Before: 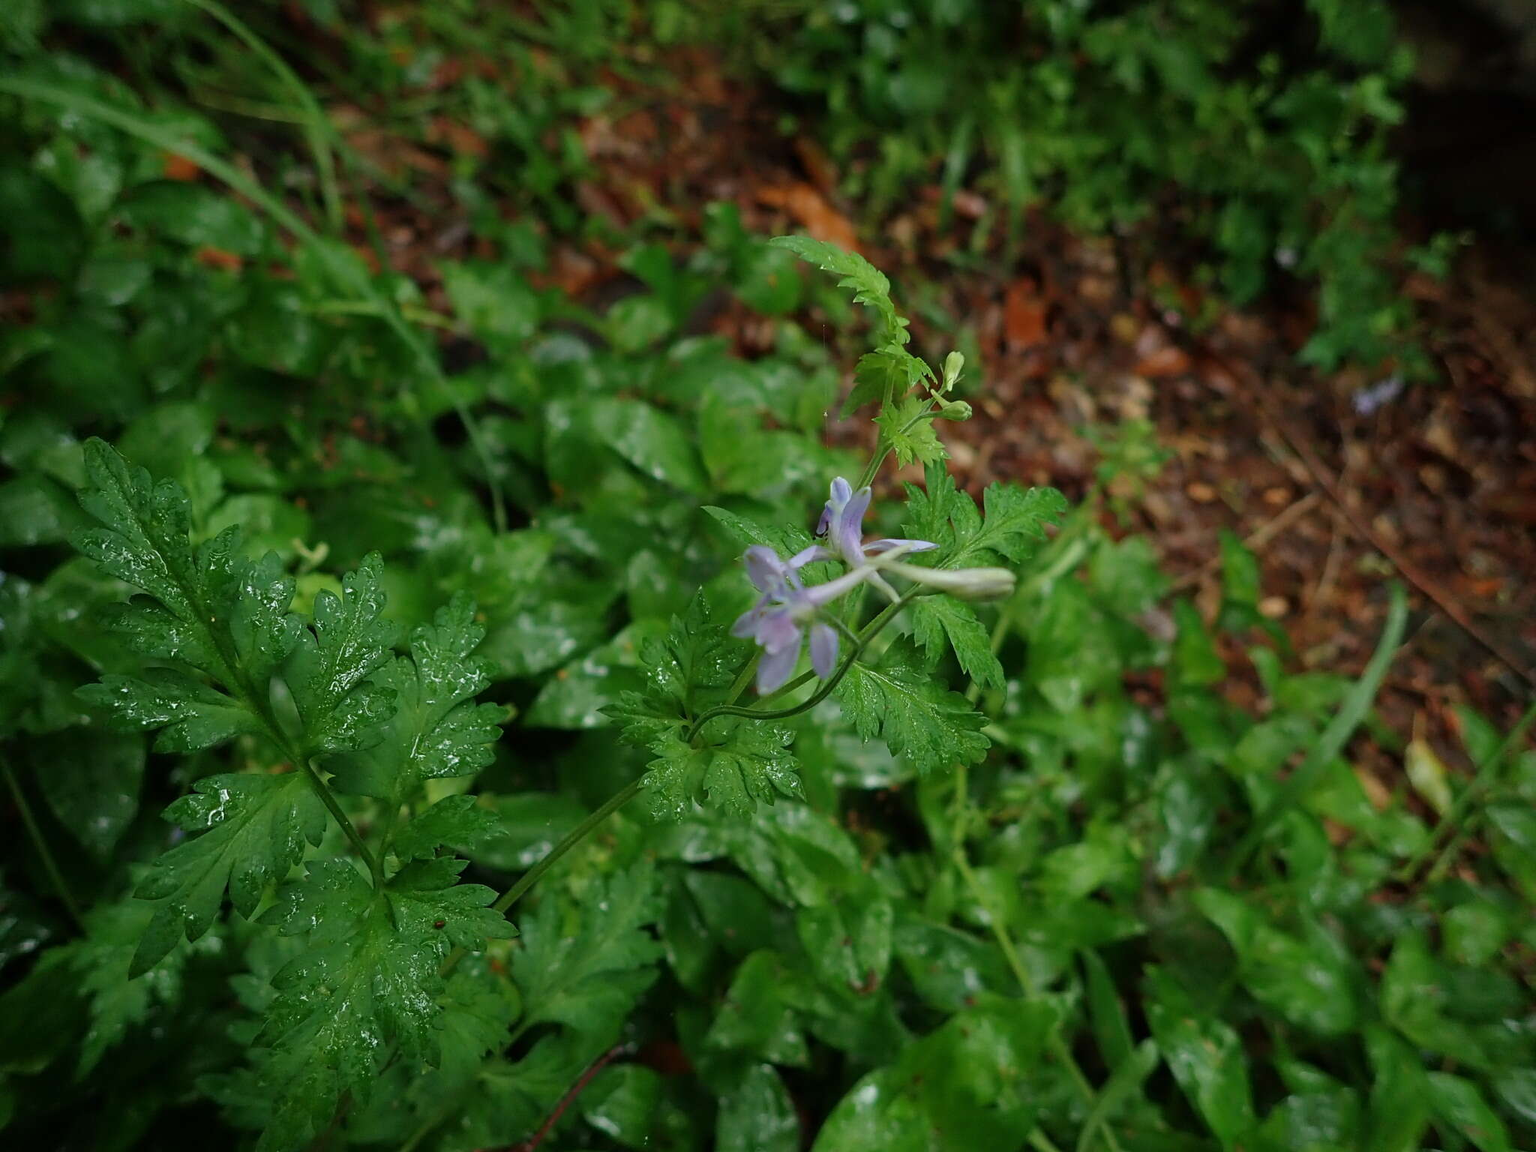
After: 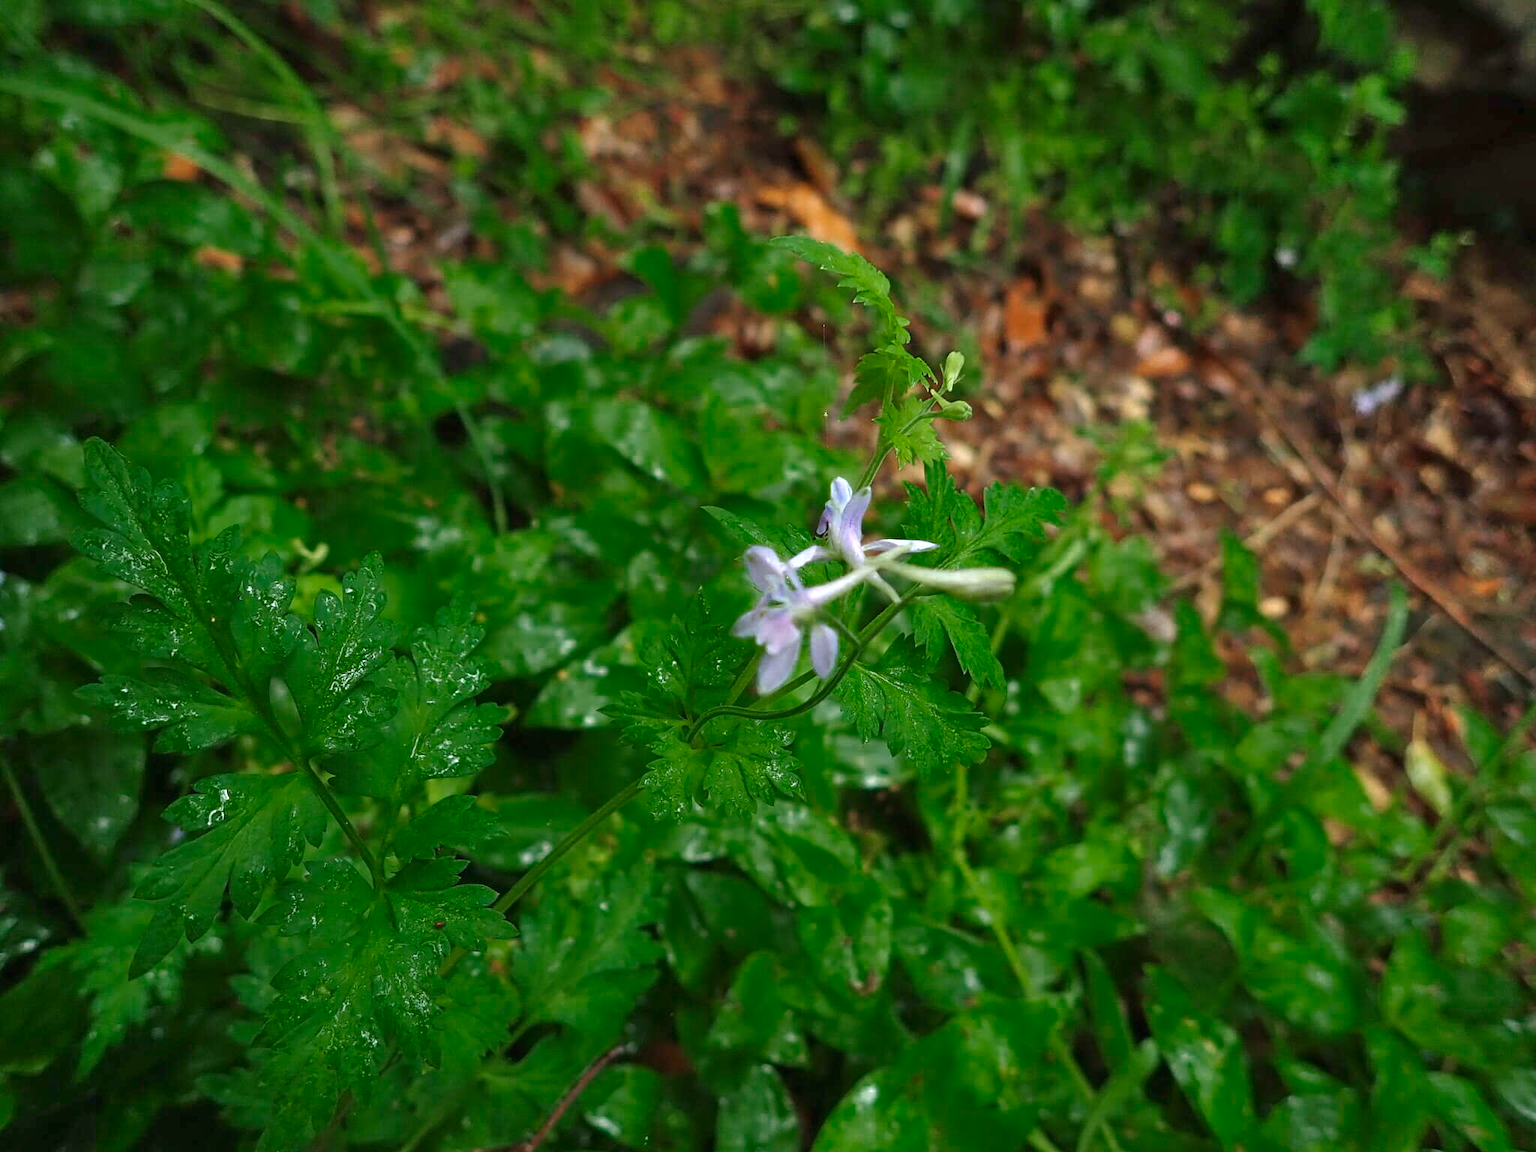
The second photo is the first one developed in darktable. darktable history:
color zones: curves: ch0 [(0, 0.558) (0.143, 0.548) (0.286, 0.447) (0.429, 0.259) (0.571, 0.5) (0.714, 0.5) (0.857, 0.593) (1, 0.558)]; ch1 [(0, 0.543) (0.01, 0.544) (0.12, 0.492) (0.248, 0.458) (0.5, 0.534) (0.748, 0.5) (0.99, 0.469) (1, 0.543)]; ch2 [(0, 0.507) (0.143, 0.522) (0.286, 0.505) (0.429, 0.5) (0.571, 0.5) (0.714, 0.5) (0.857, 0.5) (1, 0.507)]
shadows and highlights: white point adjustment -3.64, highlights -63.34, highlights color adjustment 42%, soften with gaussian
exposure: black level correction 0, exposure 1.1 EV, compensate exposure bias true, compensate highlight preservation false
